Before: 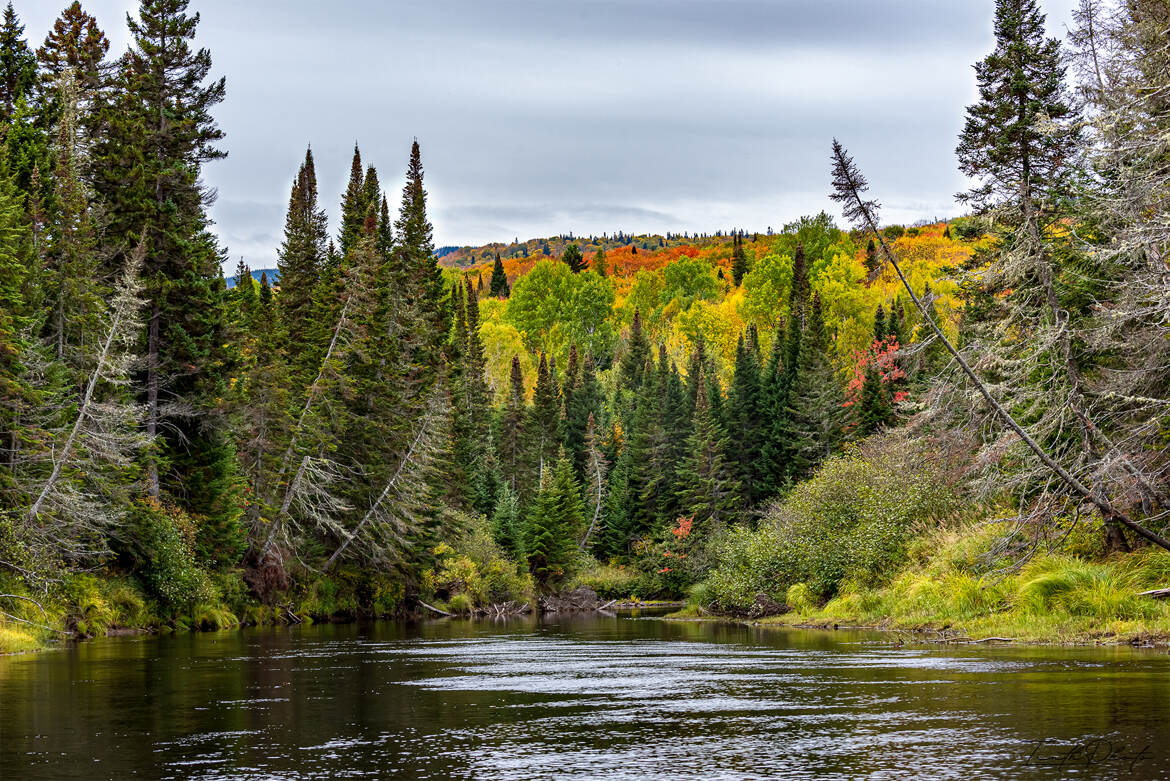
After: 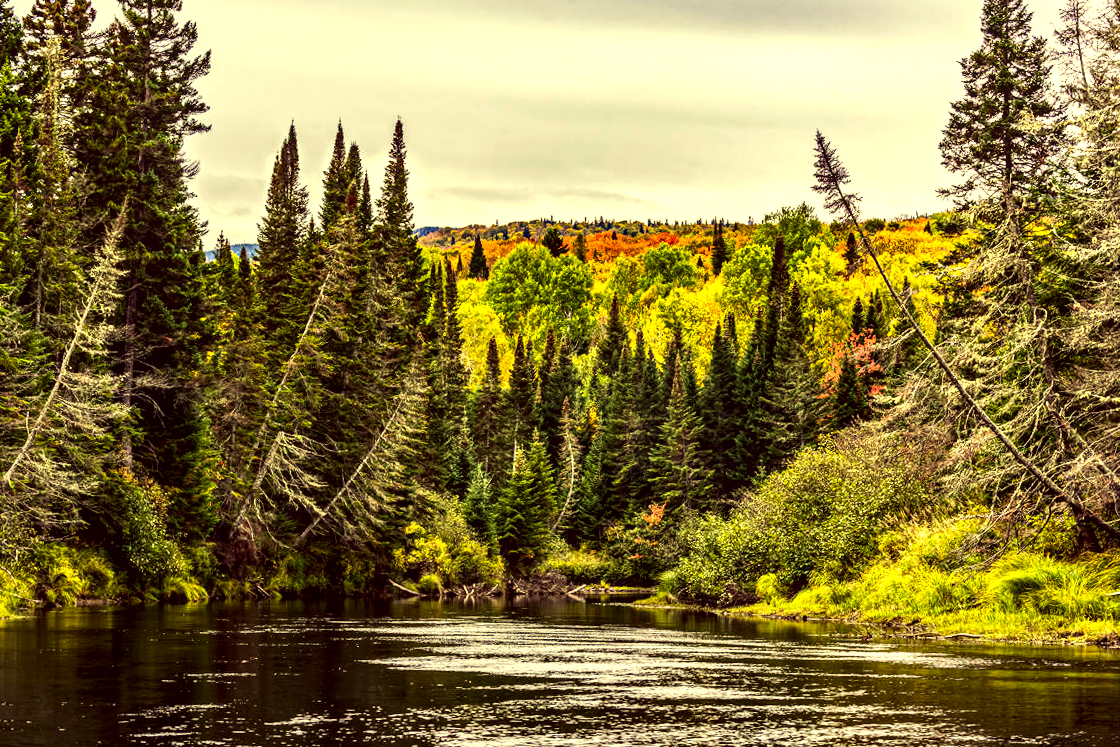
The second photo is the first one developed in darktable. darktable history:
crop and rotate: angle -1.72°
velvia: on, module defaults
contrast equalizer: y [[0.511, 0.558, 0.631, 0.632, 0.559, 0.512], [0.5 ×6], [0.507, 0.559, 0.627, 0.644, 0.647, 0.647], [0 ×6], [0 ×6]], mix 0.531
local contrast: on, module defaults
tone equalizer: -8 EV -0.775 EV, -7 EV -0.694 EV, -6 EV -0.61 EV, -5 EV -0.372 EV, -3 EV 0.366 EV, -2 EV 0.6 EV, -1 EV 0.687 EV, +0 EV 0.776 EV, edges refinement/feathering 500, mask exposure compensation -1.57 EV, preserve details no
contrast brightness saturation: contrast 0.14
color correction: highlights a* -0.349, highlights b* 39.69, shadows a* 9.62, shadows b* -0.883
